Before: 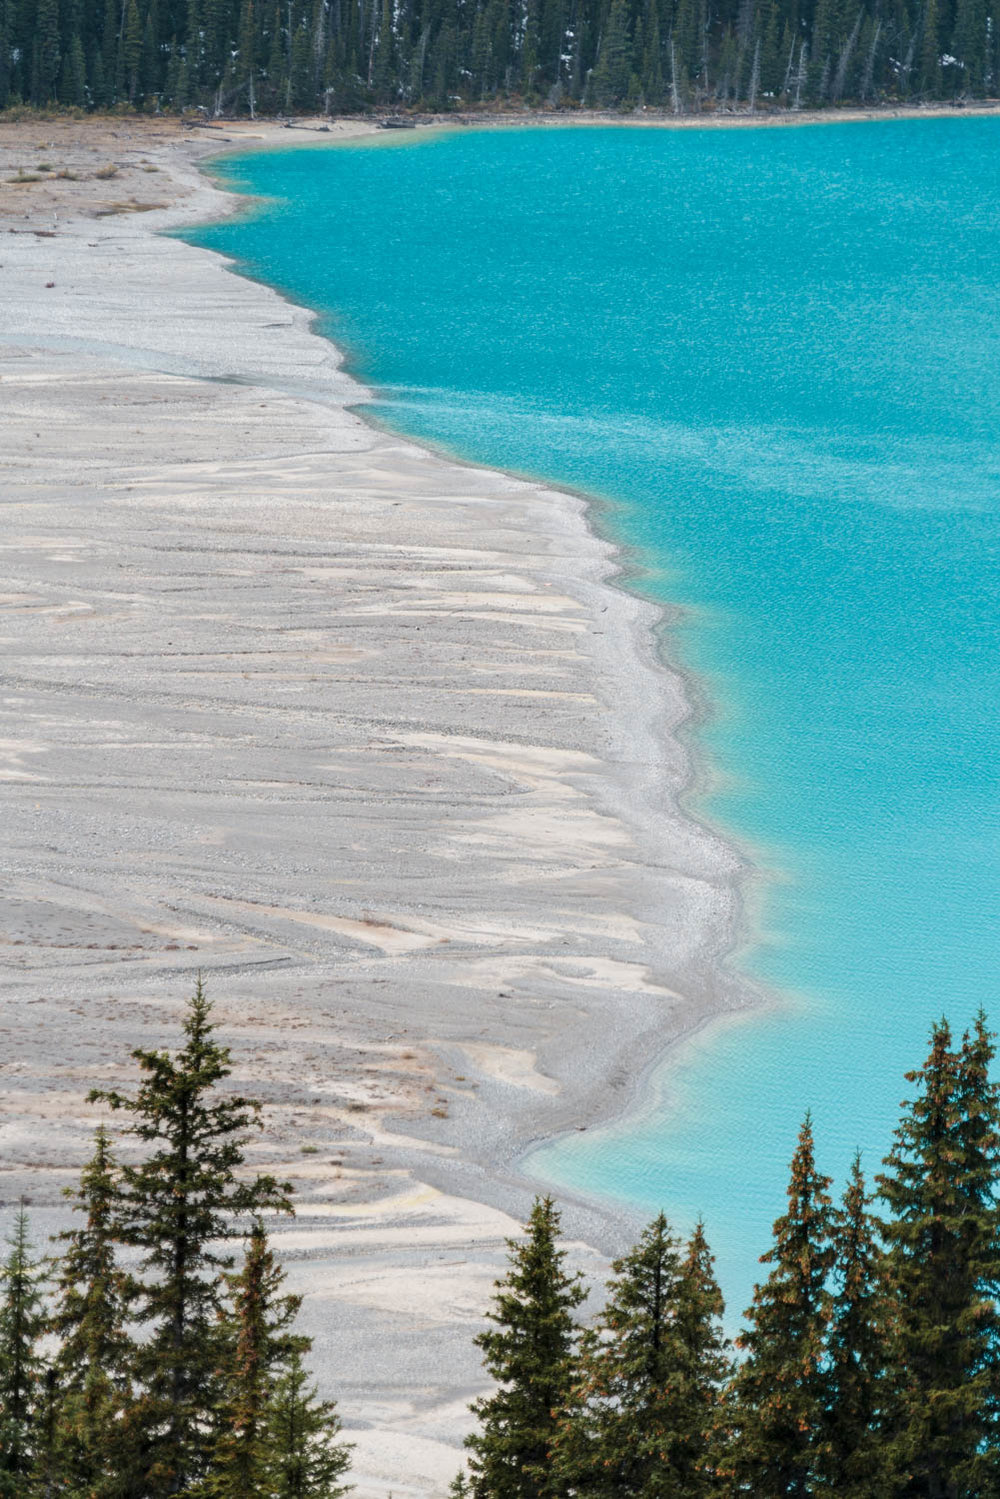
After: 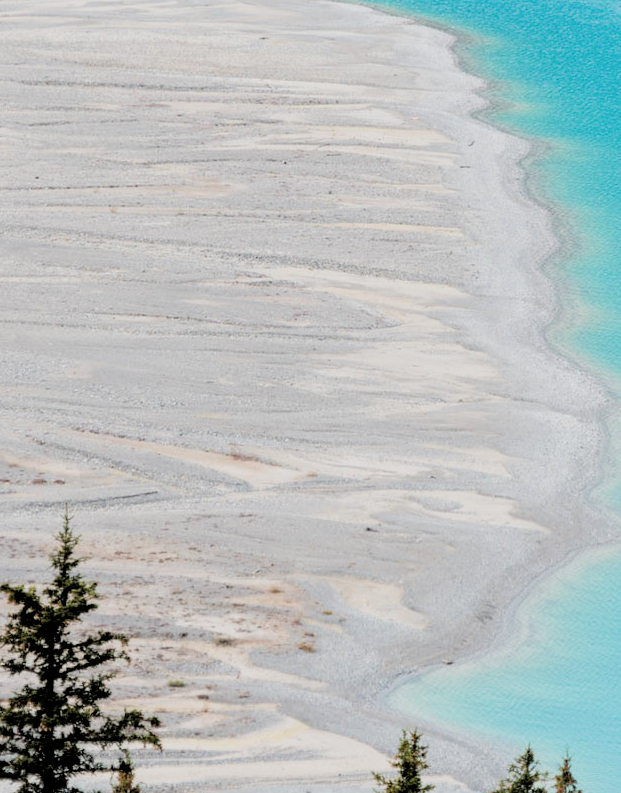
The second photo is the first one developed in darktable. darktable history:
crop: left 13.375%, top 31.136%, right 24.503%, bottom 15.945%
tone equalizer: -8 EV -0.435 EV, -7 EV -0.389 EV, -6 EV -0.335 EV, -5 EV -0.188 EV, -3 EV 0.24 EV, -2 EV 0.327 EV, -1 EV 0.383 EV, +0 EV 0.399 EV
filmic rgb: black relative exposure -4.41 EV, white relative exposure 5.01 EV, hardness 2.19, latitude 40.56%, contrast 1.153, highlights saturation mix 10.68%, shadows ↔ highlights balance 0.996%
